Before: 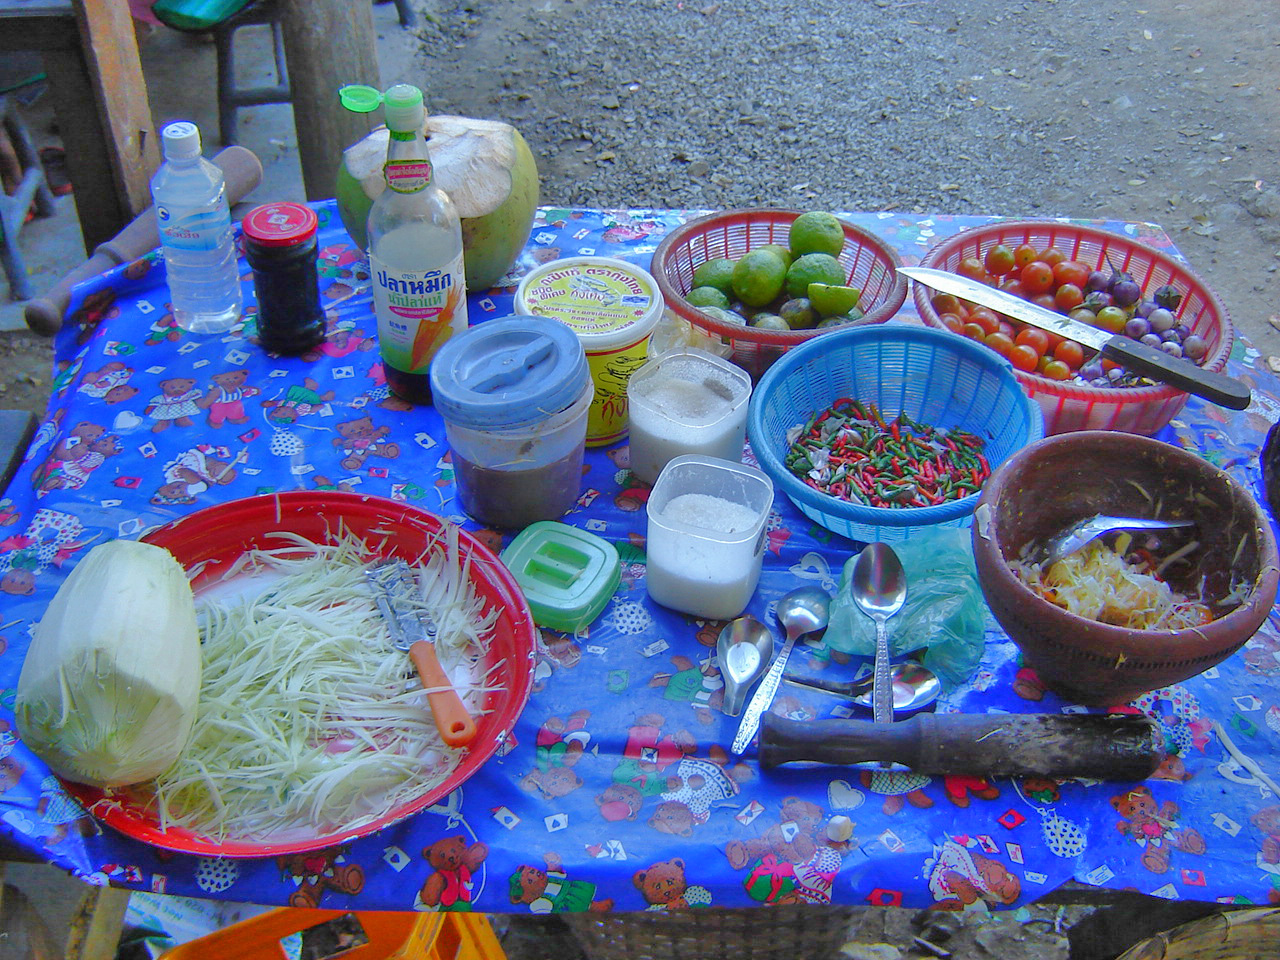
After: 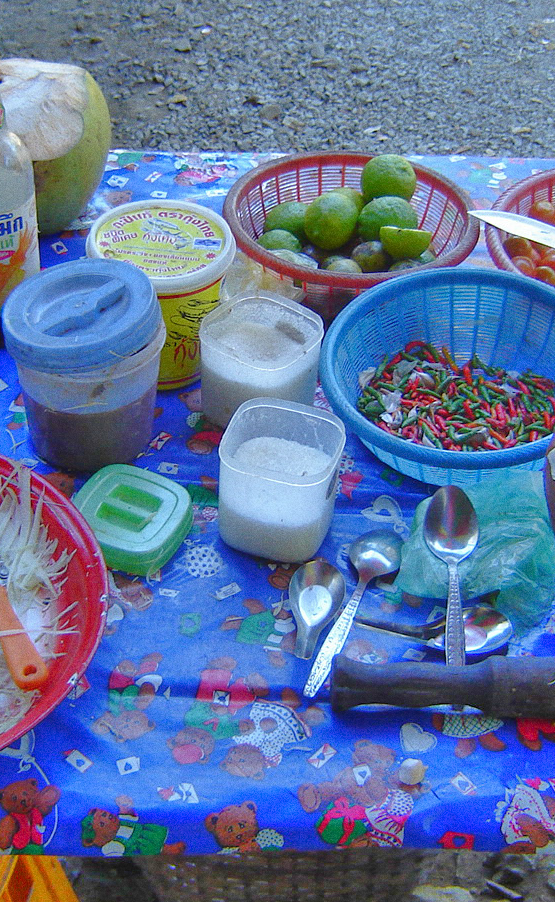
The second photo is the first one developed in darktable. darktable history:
crop: left 33.452%, top 6.025%, right 23.155%
grain: on, module defaults
